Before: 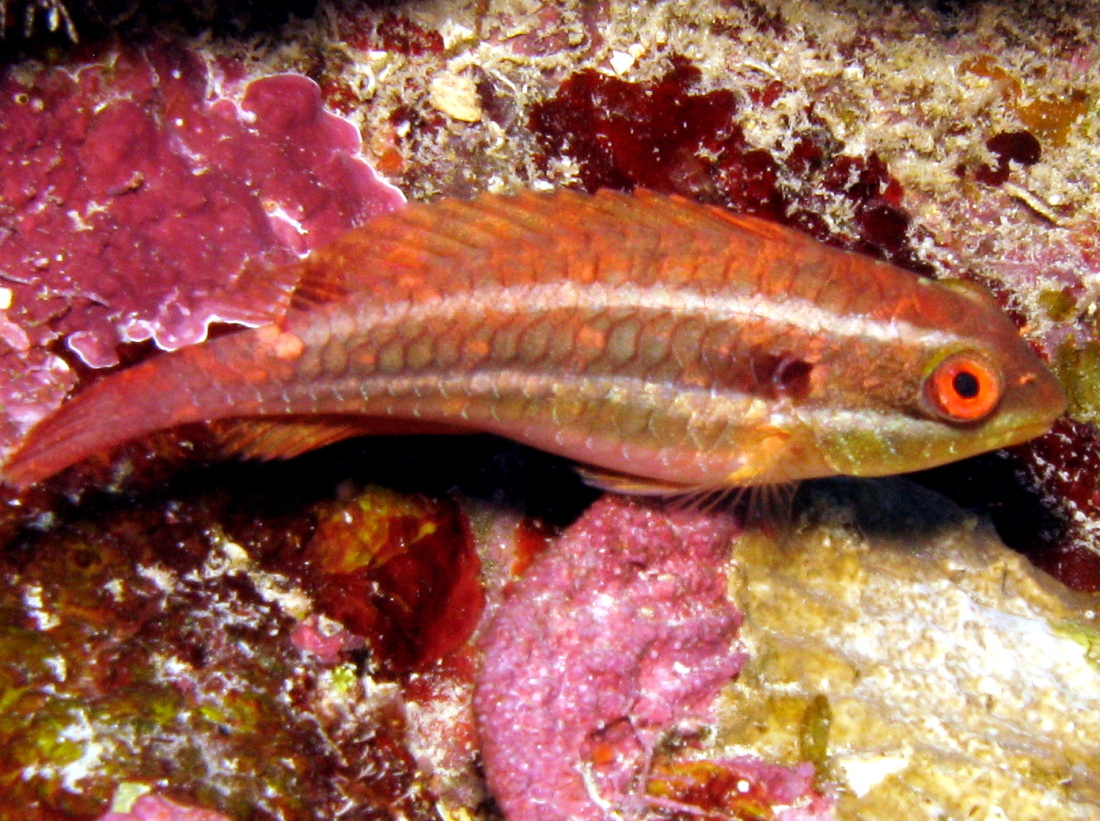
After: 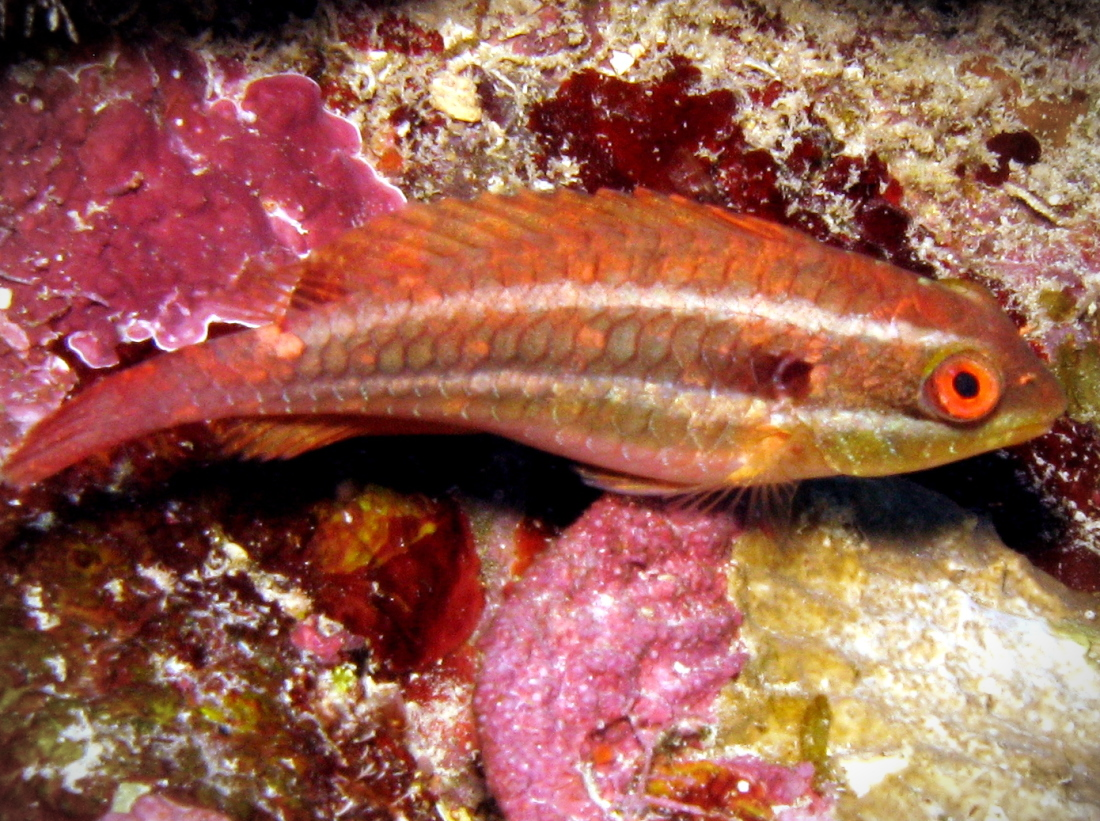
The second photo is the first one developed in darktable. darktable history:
vignetting: fall-off start 89.42%, fall-off radius 43.95%, width/height ratio 1.16, unbound false
